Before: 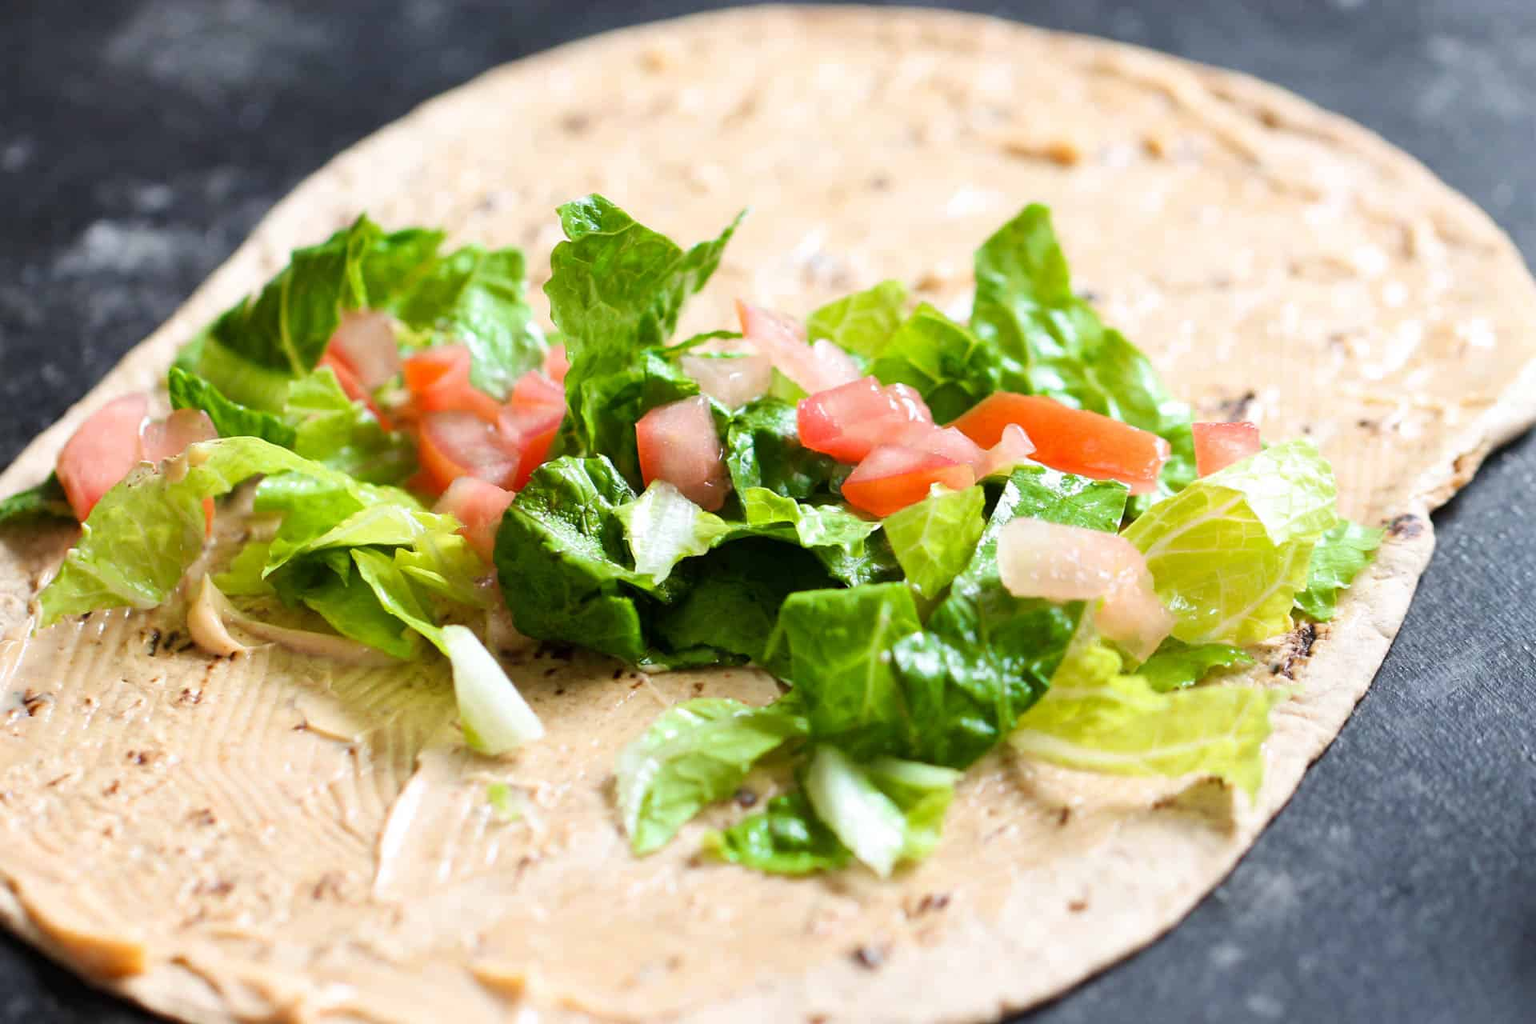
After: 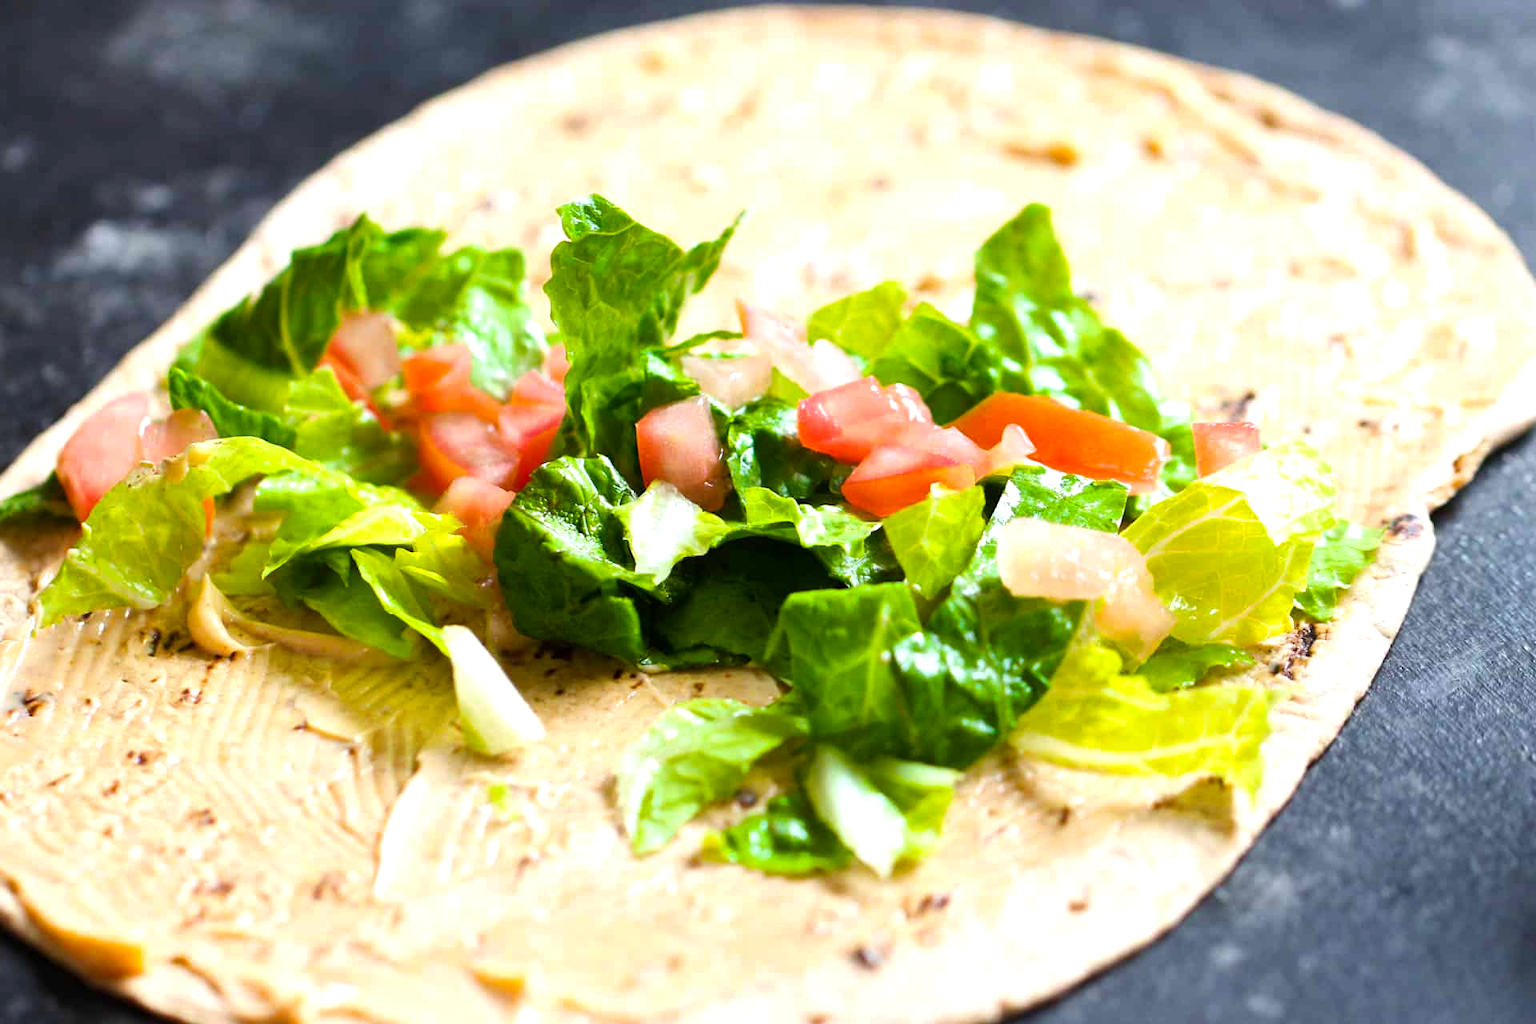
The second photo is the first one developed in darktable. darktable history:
color balance rgb: perceptual saturation grading › global saturation 19.658%, perceptual brilliance grading › global brilliance 2.423%, perceptual brilliance grading › highlights 7.424%, perceptual brilliance grading › shadows -4.245%, global vibrance 20%
exposure: exposure -0.024 EV, compensate highlight preservation false
